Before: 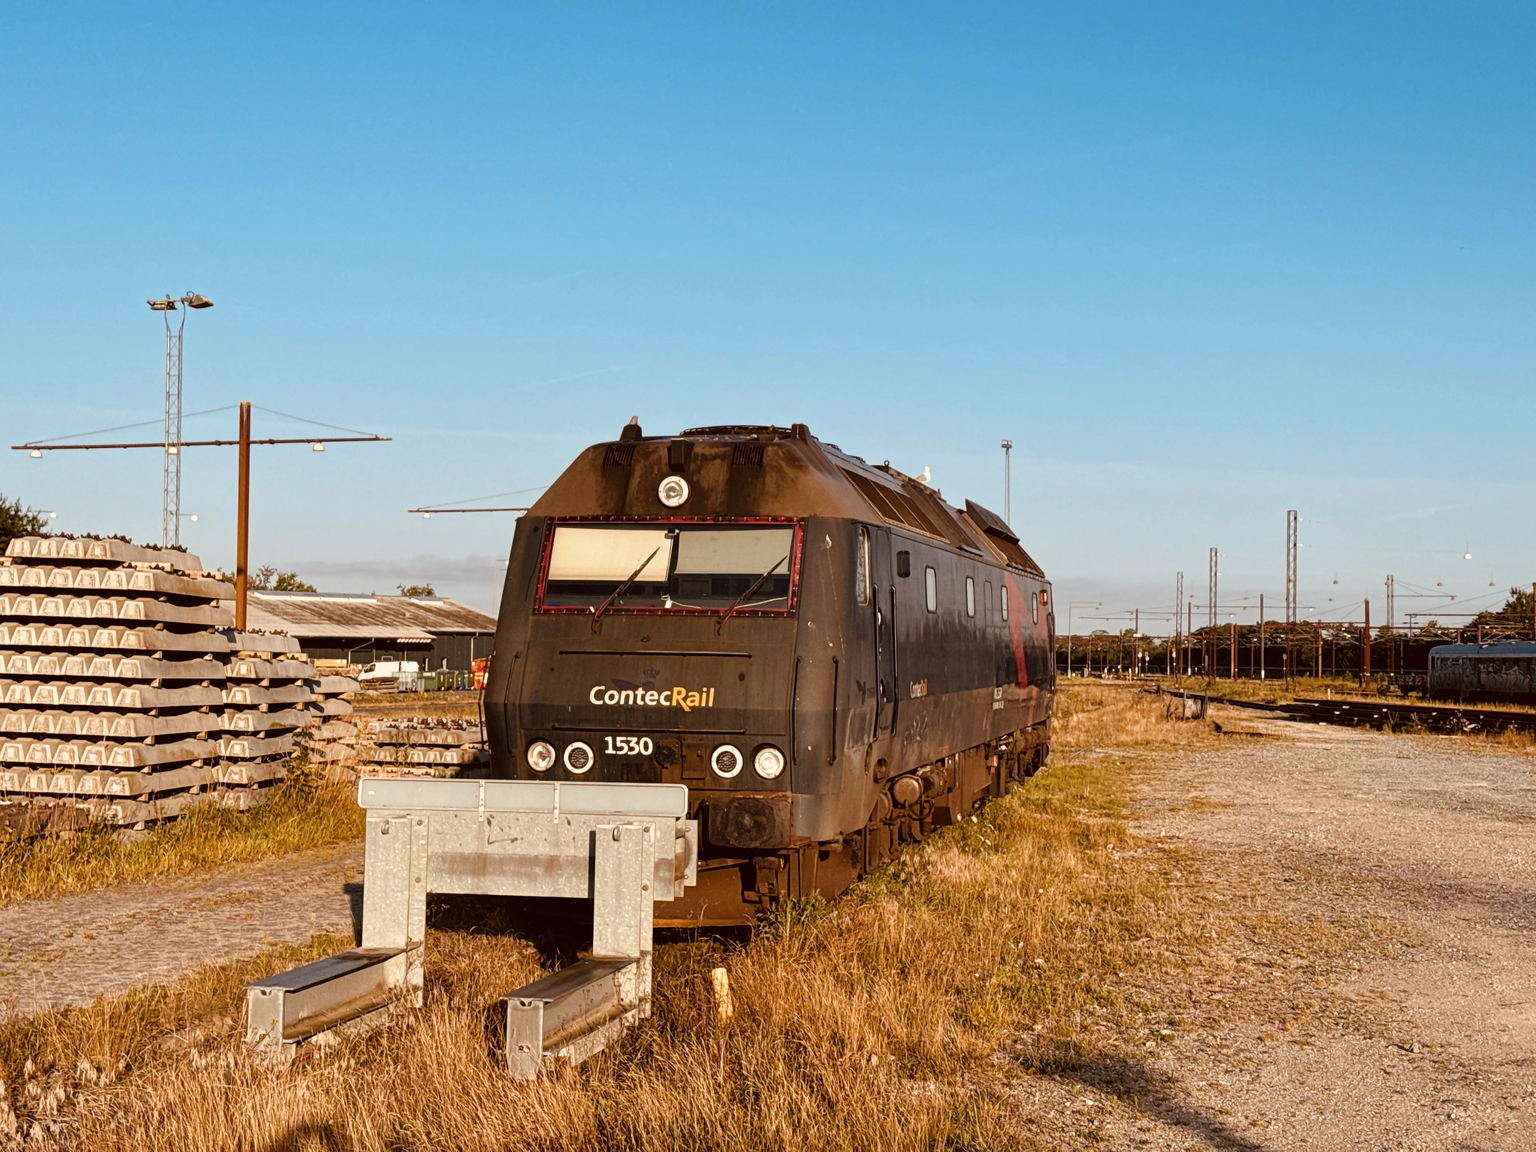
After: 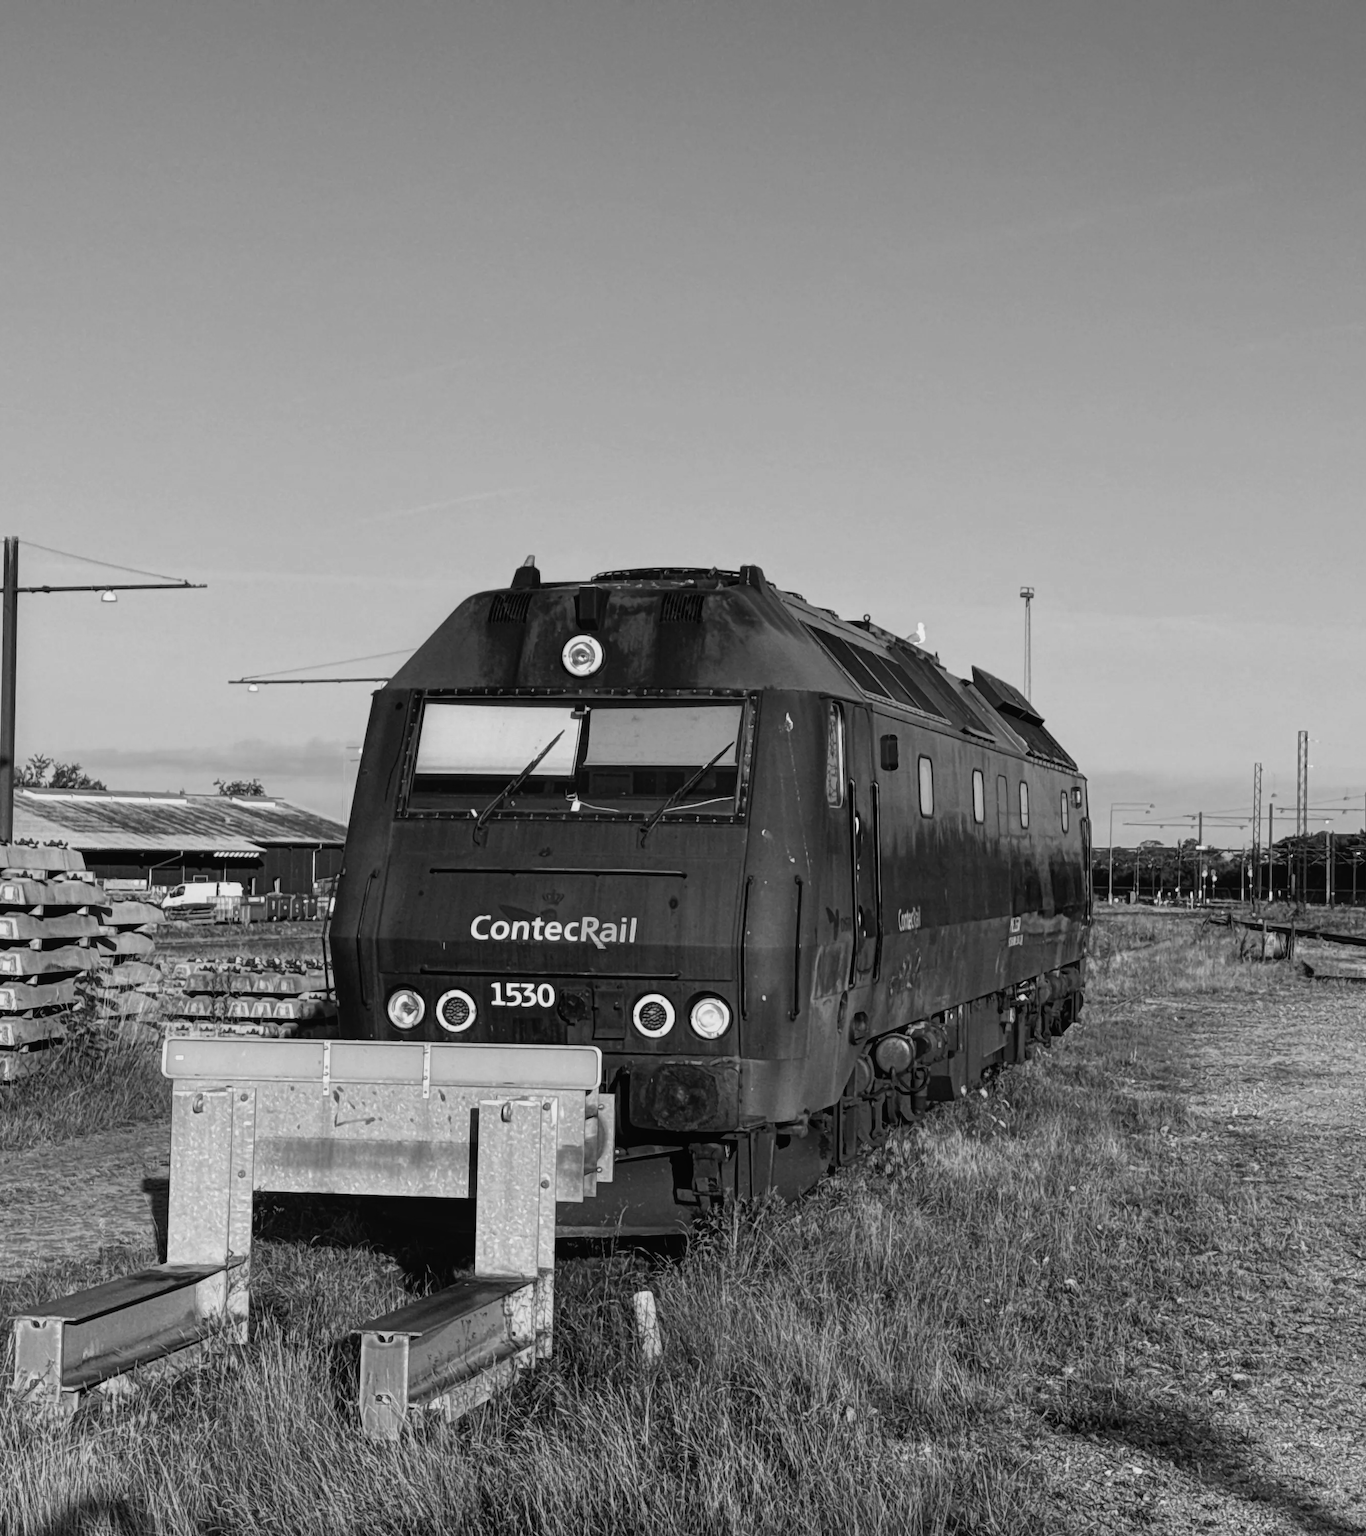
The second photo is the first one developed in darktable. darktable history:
local contrast: highlights 100%, shadows 100%, detail 120%, midtone range 0.2
monochrome: a 0, b 0, size 0.5, highlights 0.57
crop and rotate: left 15.446%, right 17.836%
color balance rgb: shadows lift › luminance -10%, shadows lift › chroma 1%, shadows lift › hue 113°, power › luminance -15%, highlights gain › chroma 0.2%, highlights gain › hue 333°, global offset › luminance 0.5%, perceptual saturation grading › global saturation 20%, perceptual saturation grading › highlights -50%, perceptual saturation grading › shadows 25%, contrast -10%
